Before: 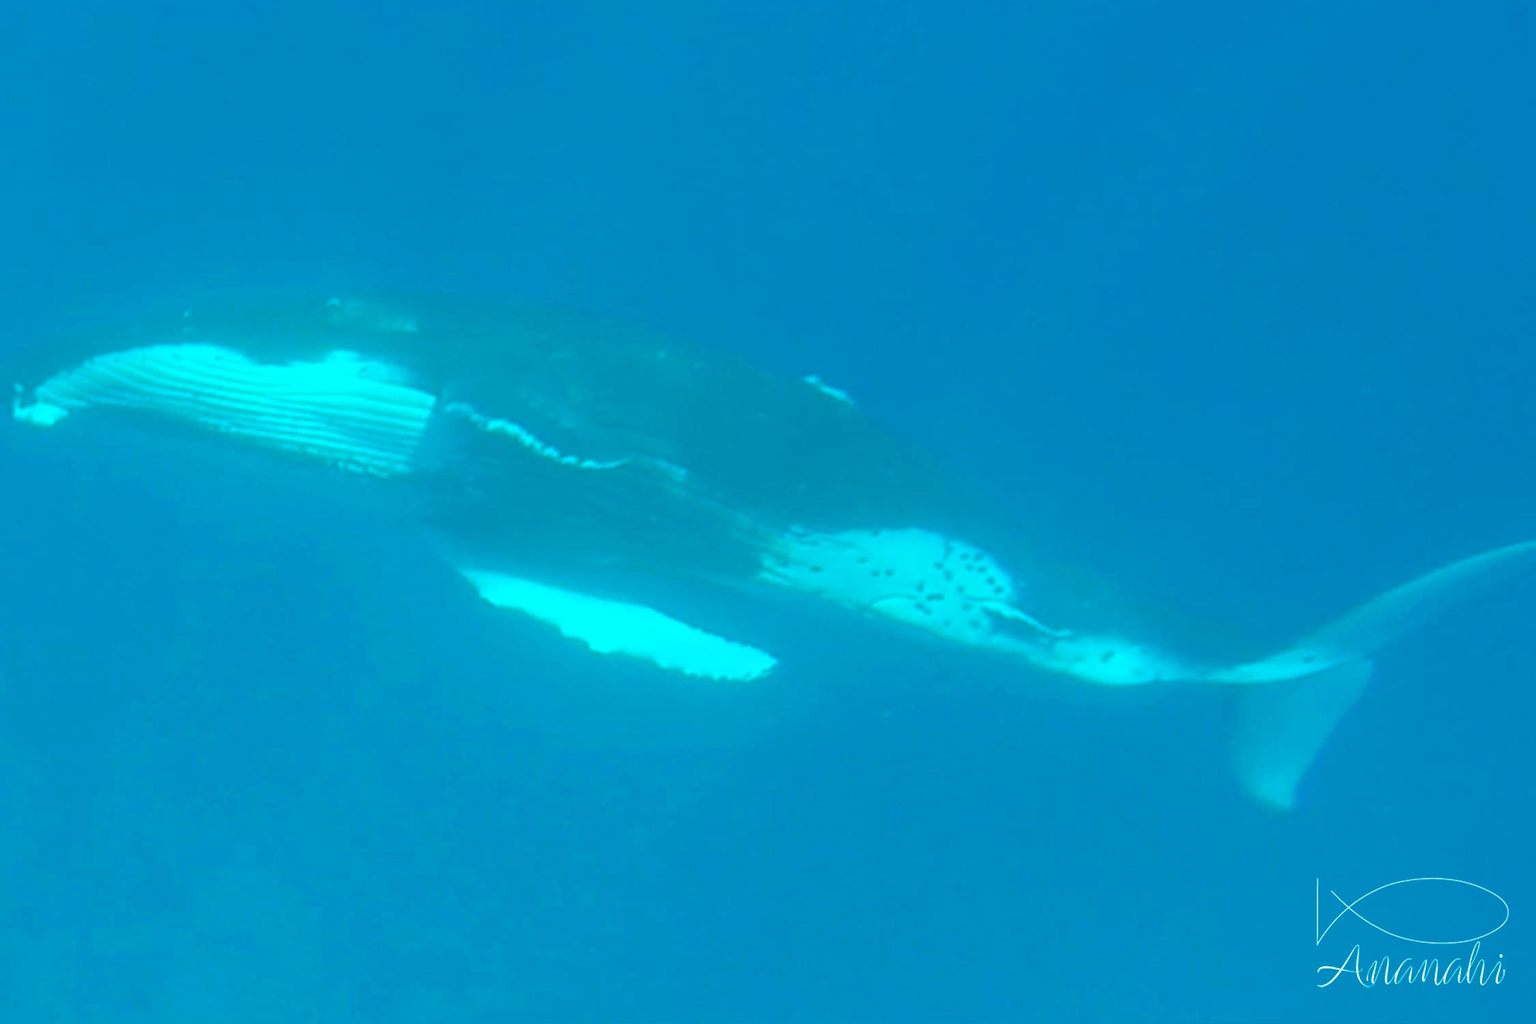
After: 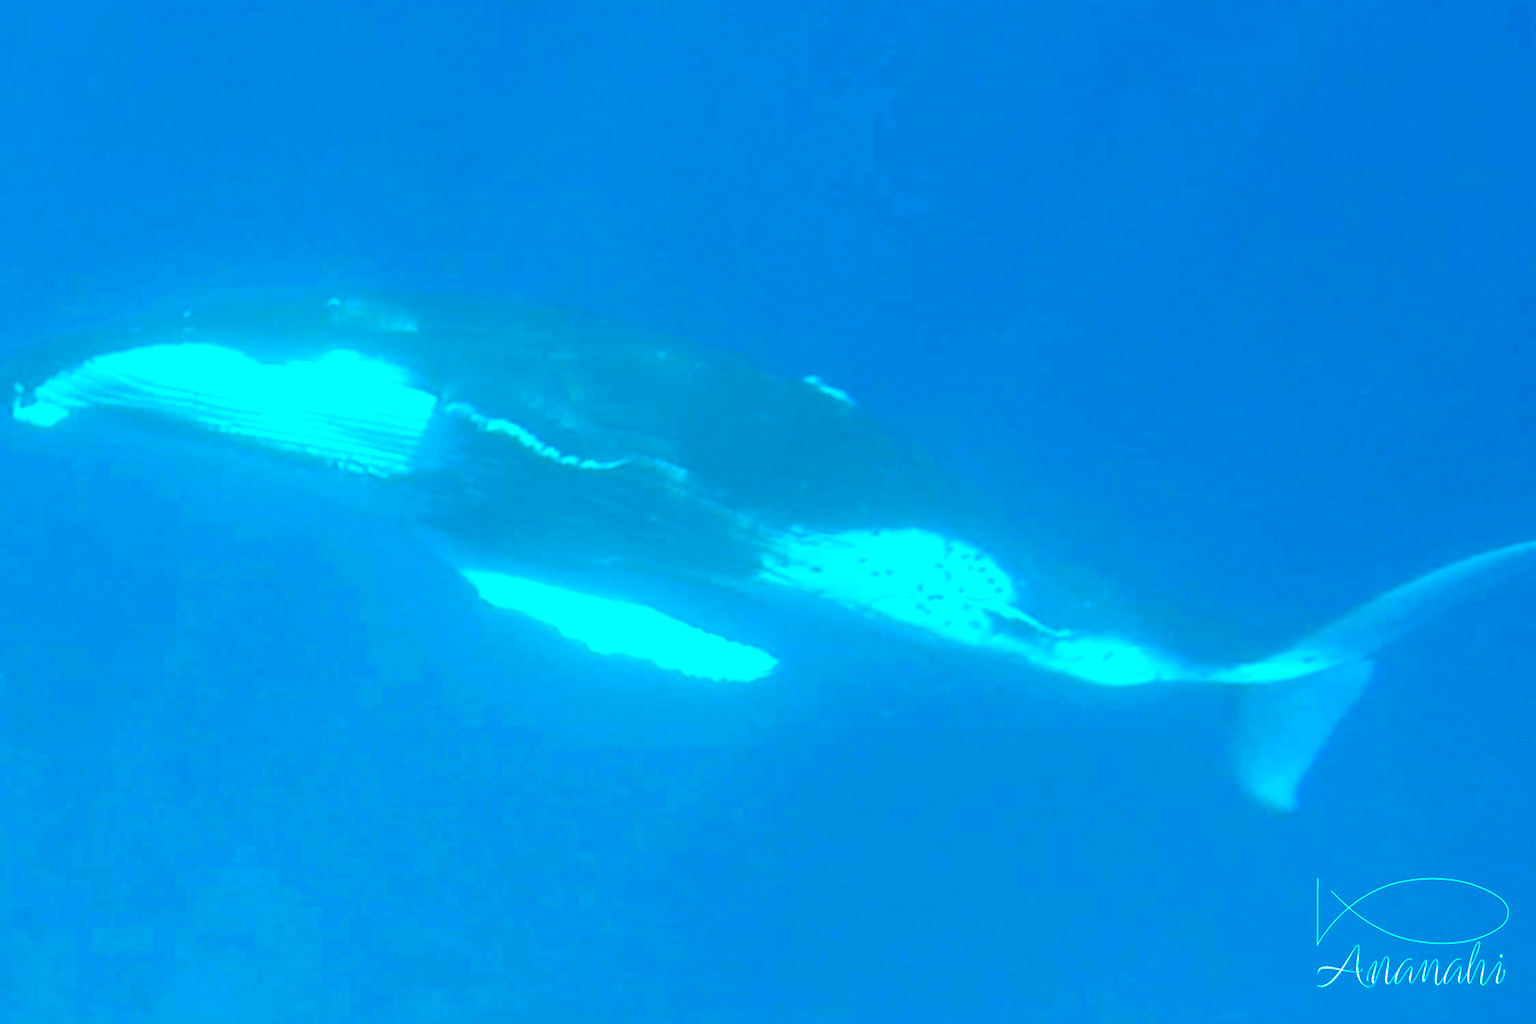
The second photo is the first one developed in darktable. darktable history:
shadows and highlights: shadows -30, highlights 30
white balance: red 0.983, blue 1.036
color balance rgb: linear chroma grading › global chroma 9%, perceptual saturation grading › global saturation 36%, perceptual saturation grading › shadows 35%, perceptual brilliance grading › global brilliance 15%, perceptual brilliance grading › shadows -35%, global vibrance 15%
